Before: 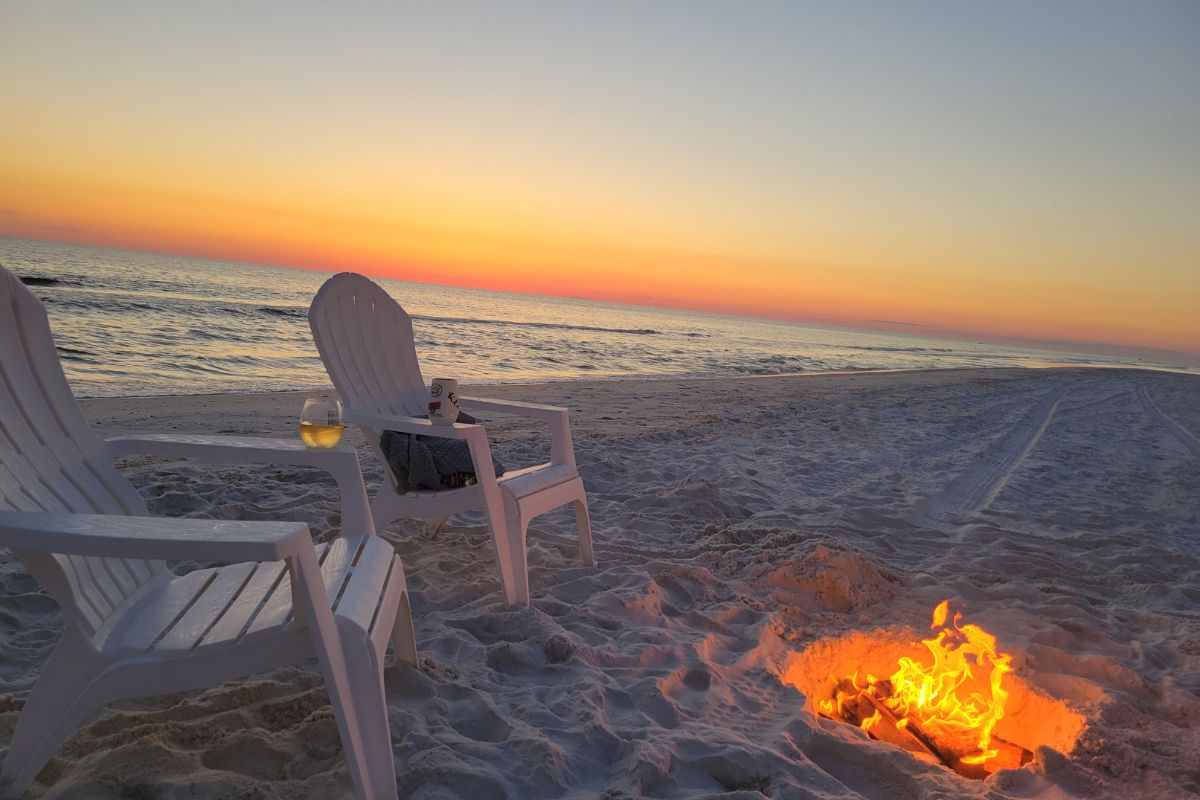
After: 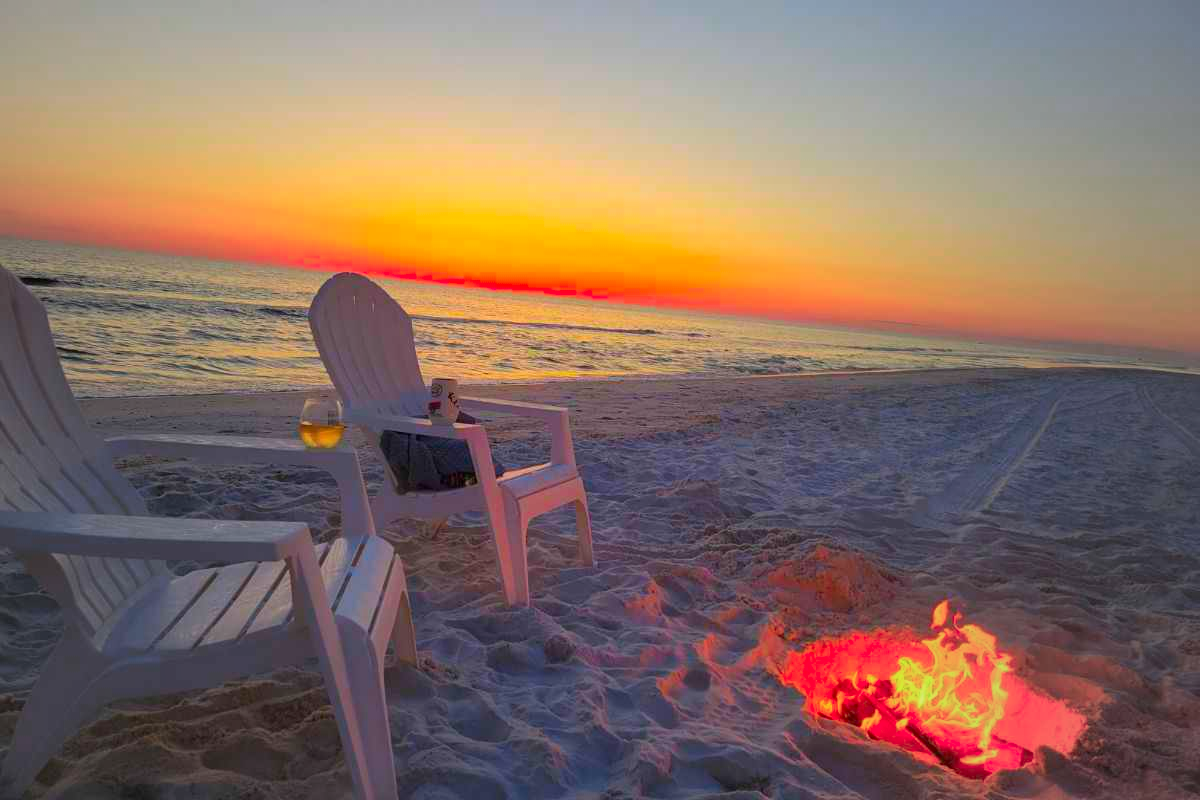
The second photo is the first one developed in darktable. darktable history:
color correction: saturation 2.15
vignetting: fall-off start 18.21%, fall-off radius 137.95%, brightness -0.207, center (-0.078, 0.066), width/height ratio 0.62, shape 0.59
